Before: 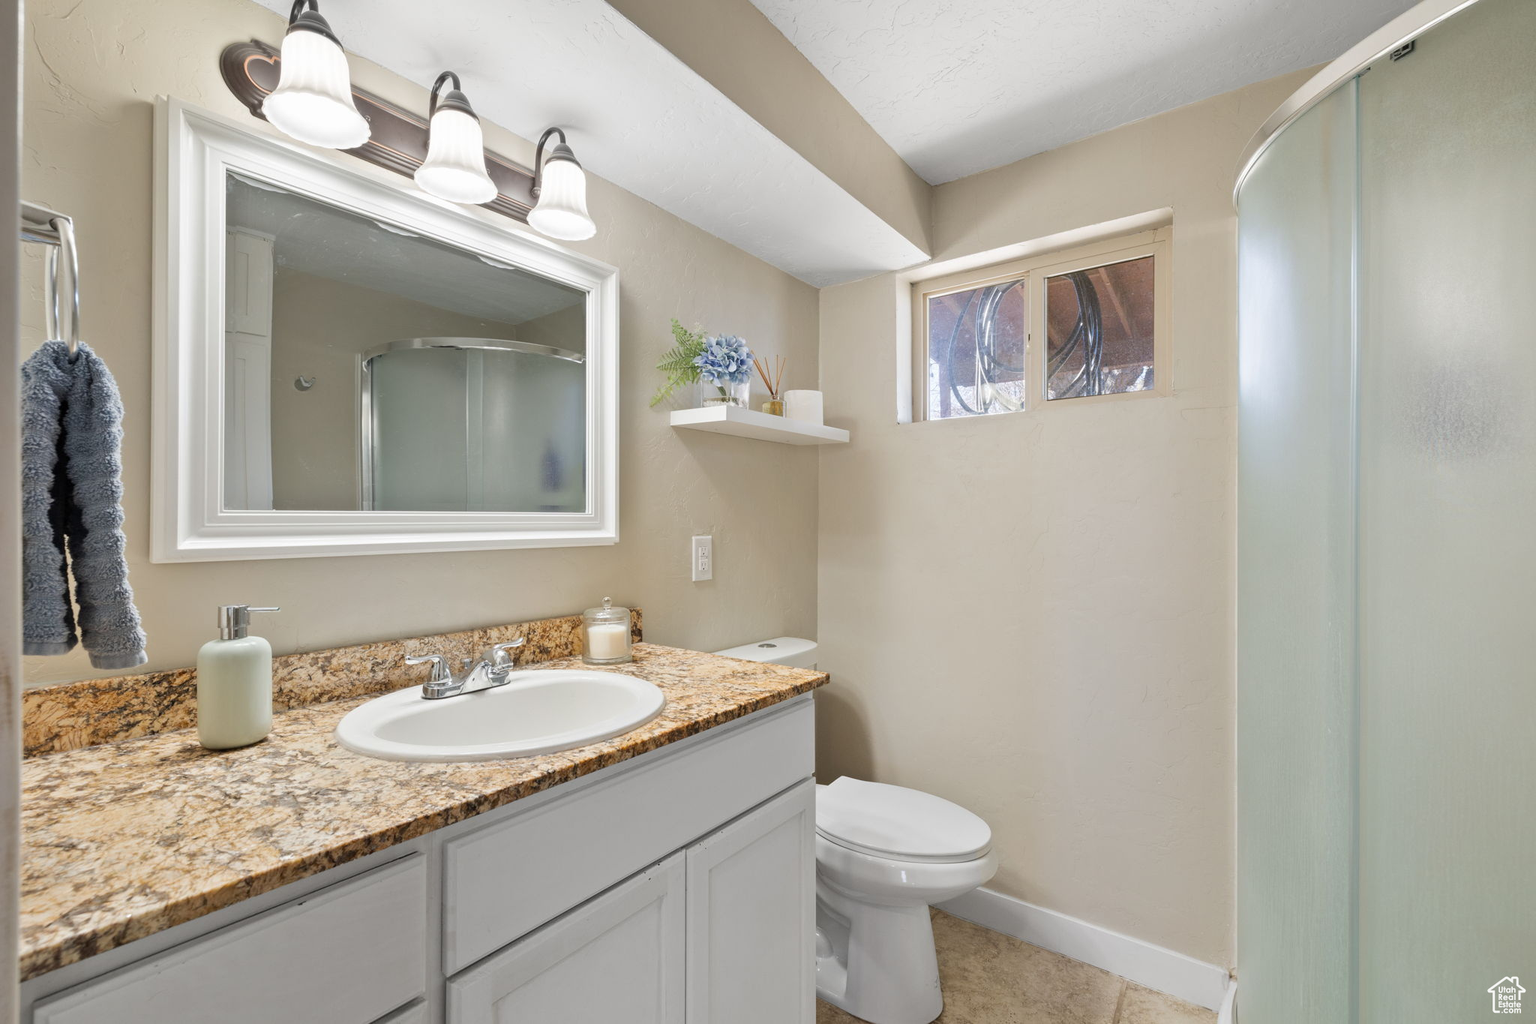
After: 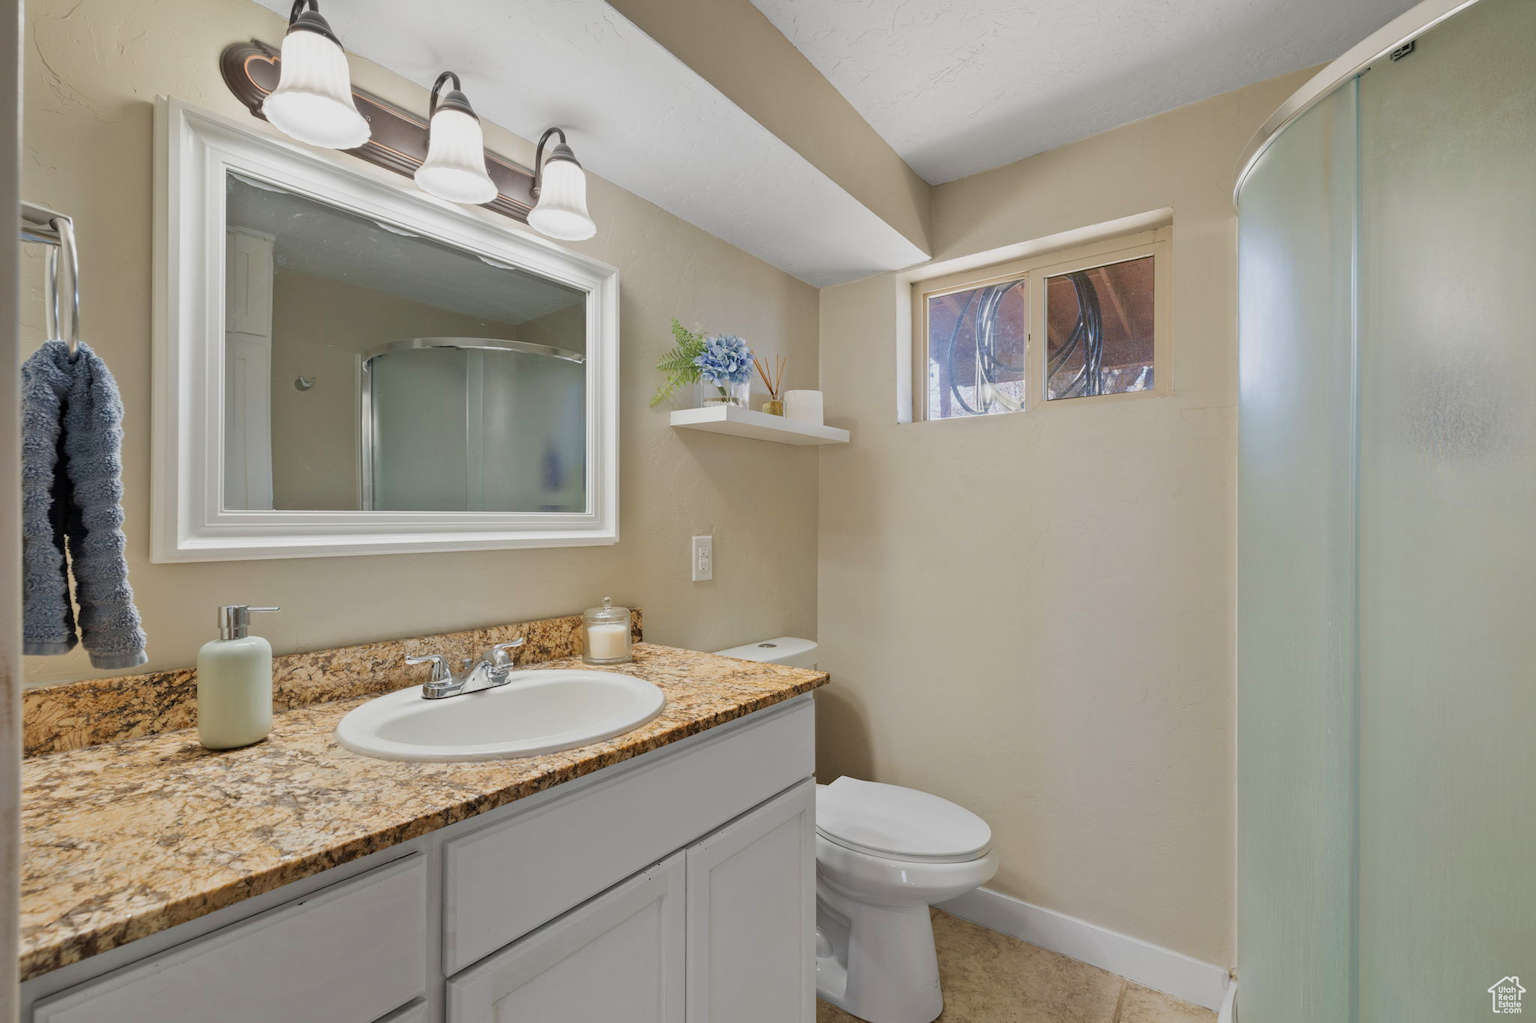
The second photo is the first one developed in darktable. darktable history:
velvia: on, module defaults
exposure: exposure -0.358 EV, compensate highlight preservation false
